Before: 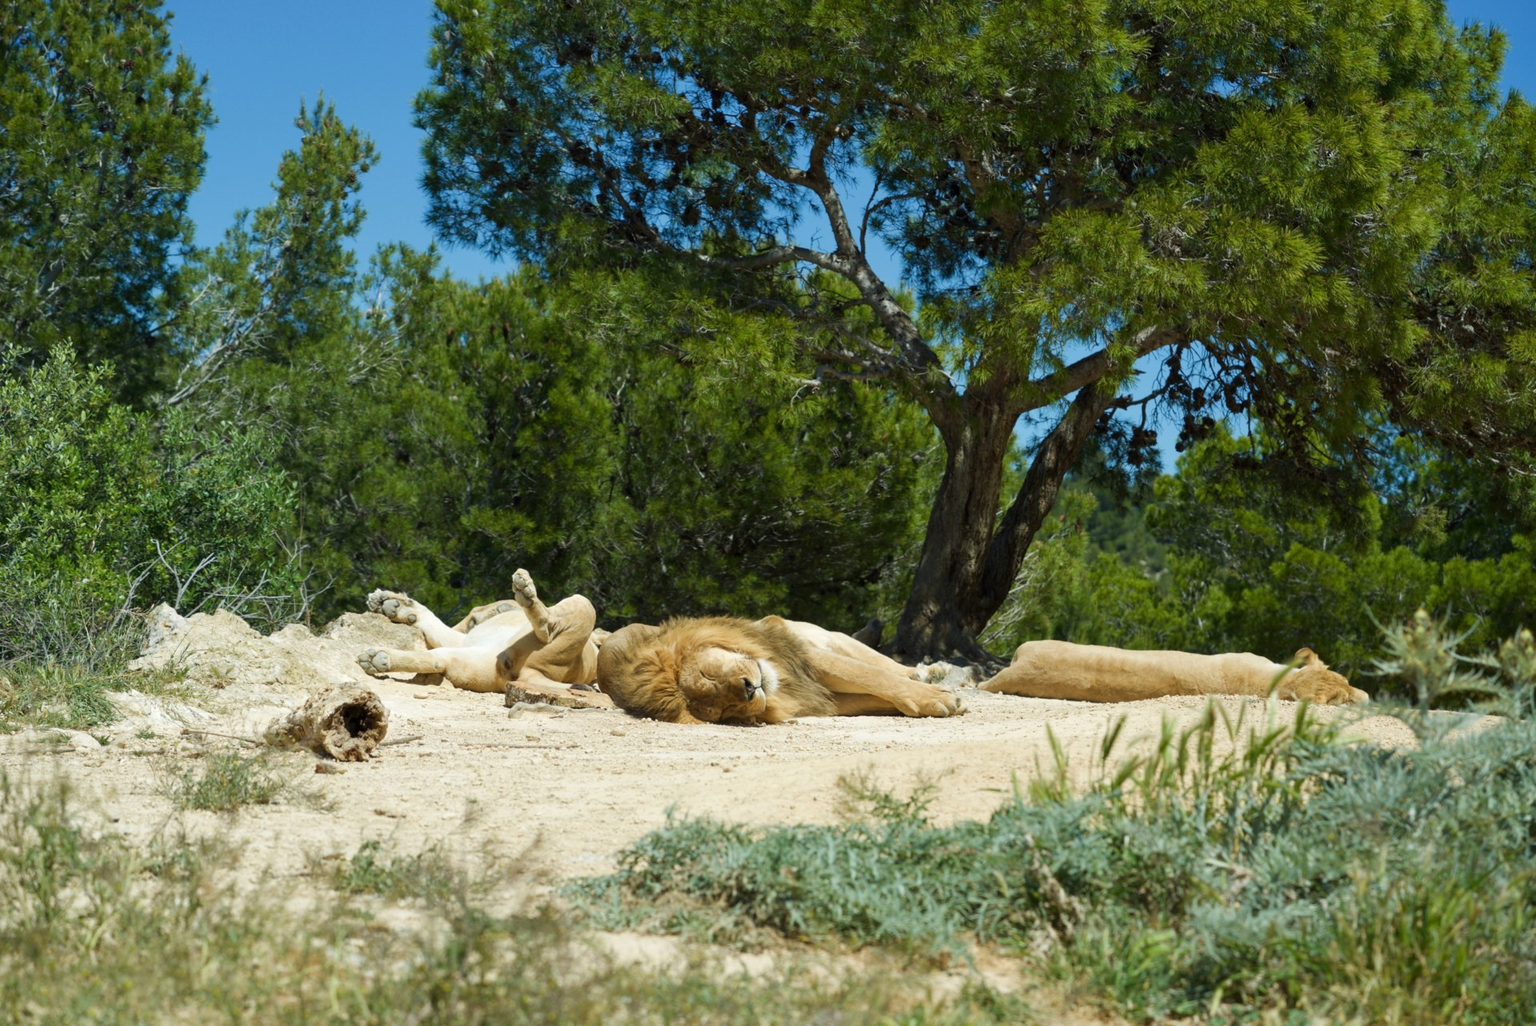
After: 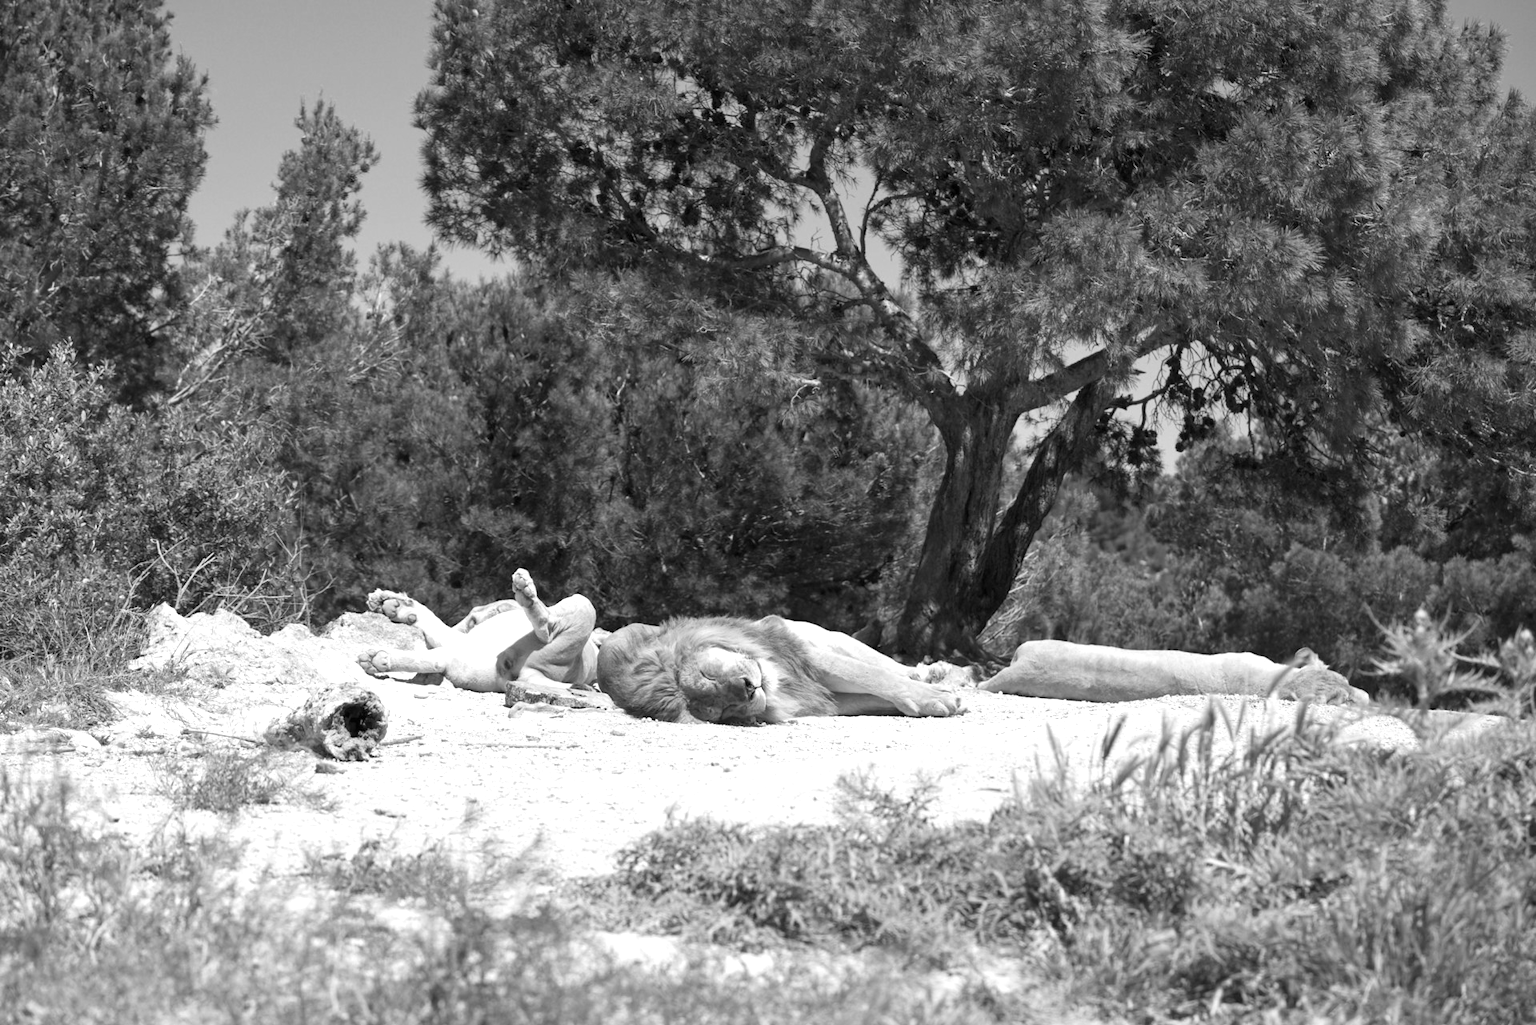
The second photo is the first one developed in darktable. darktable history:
exposure: exposure 0.574 EV, compensate highlight preservation false
monochrome: a 2.21, b -1.33, size 2.2
white balance: red 0.978, blue 0.999
